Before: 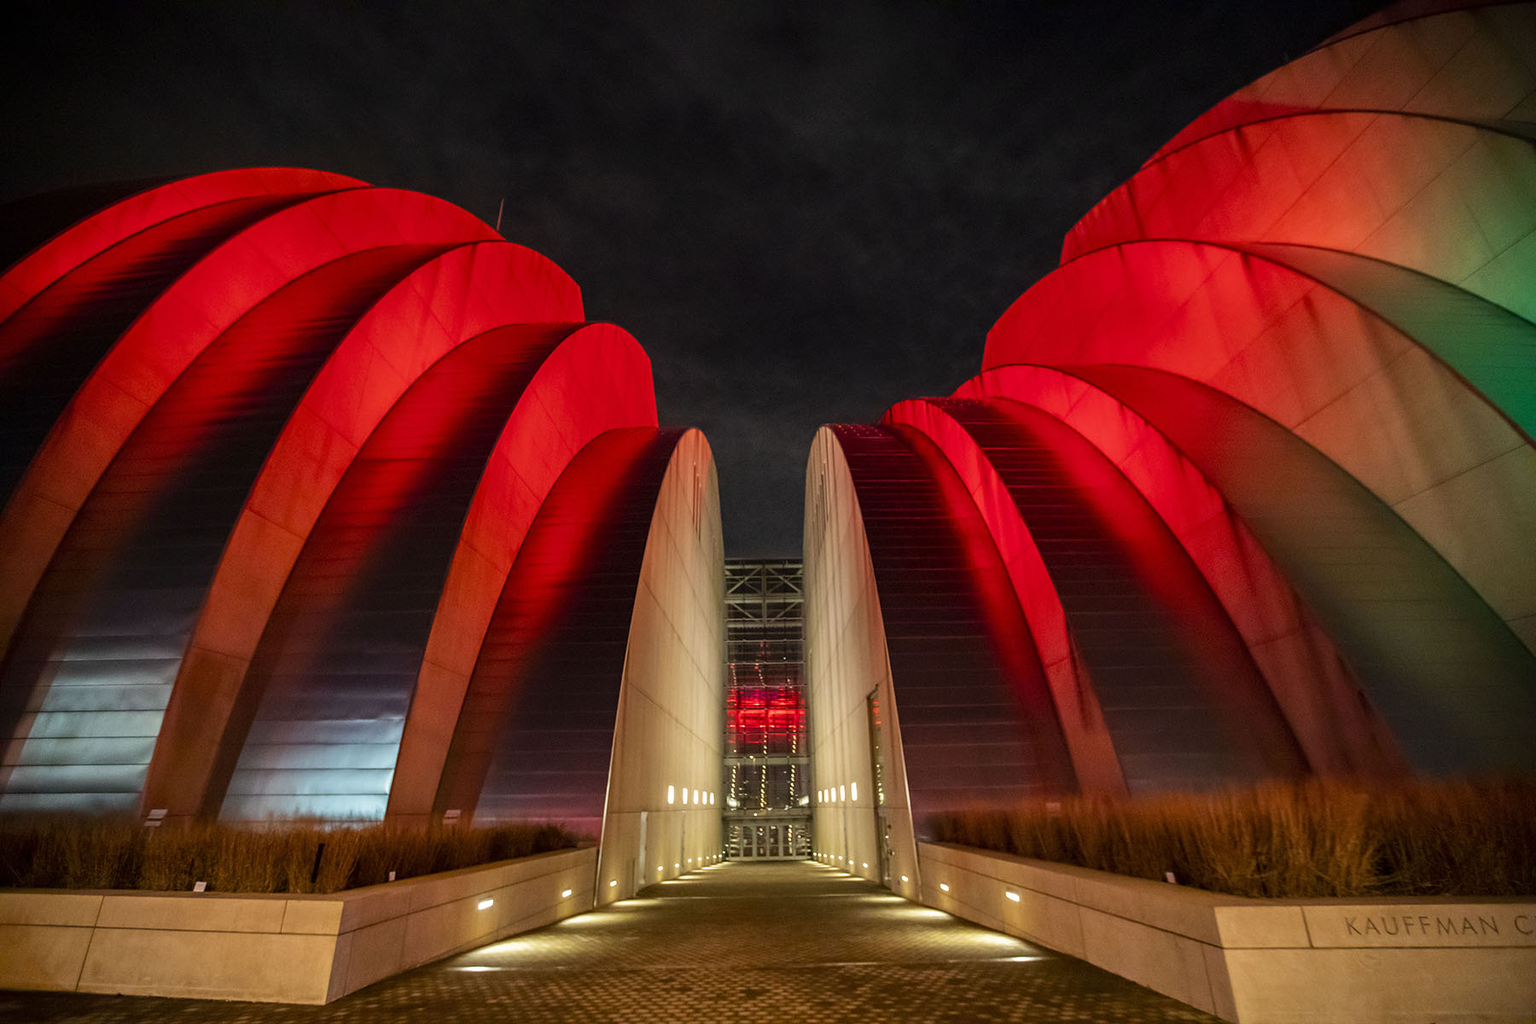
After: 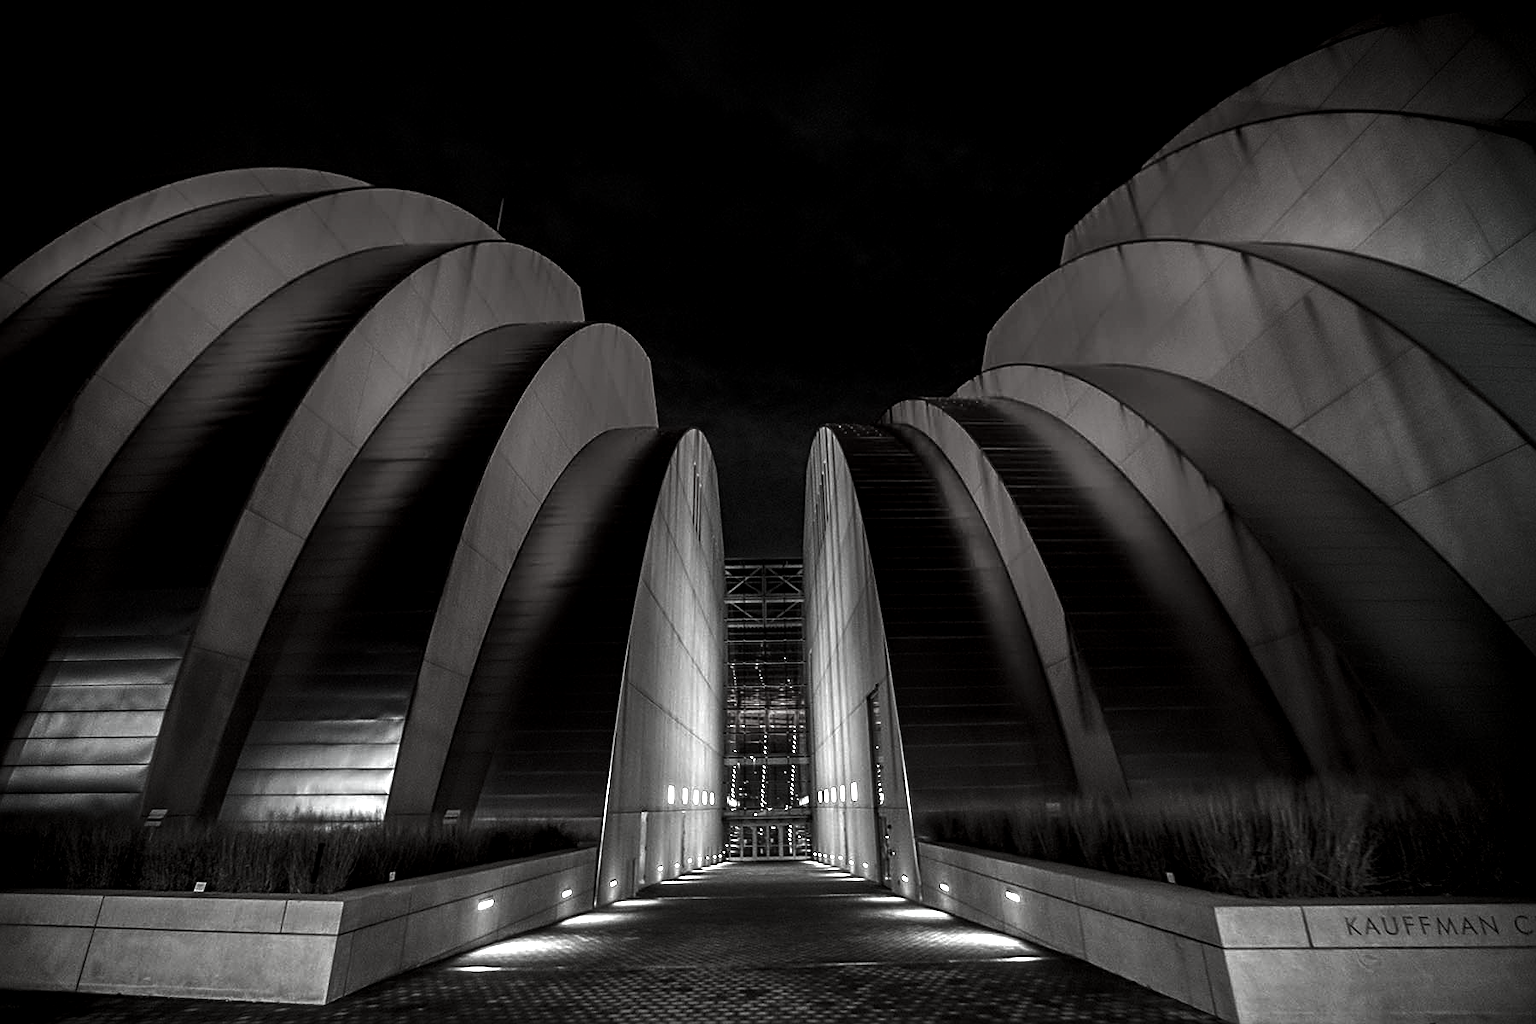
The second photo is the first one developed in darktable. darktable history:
exposure: black level correction 0, exposure 1.18 EV, compensate exposure bias true, compensate highlight preservation false
color balance rgb: highlights gain › luminance -32.944%, highlights gain › chroma 5.692%, highlights gain › hue 219.06°, perceptual saturation grading › global saturation 34.974%, perceptual saturation grading › highlights -29.876%, perceptual saturation grading › shadows 36.013%, global vibrance 15.614%
contrast brightness saturation: contrast -0.032, brightness -0.601, saturation -0.987
sharpen: on, module defaults
color zones: curves: ch0 [(0.004, 0.305) (0.261, 0.623) (0.389, 0.399) (0.708, 0.571) (0.947, 0.34)]; ch1 [(0.025, 0.645) (0.229, 0.584) (0.326, 0.551) (0.484, 0.262) (0.757, 0.643)], mix 26.28%
local contrast: on, module defaults
